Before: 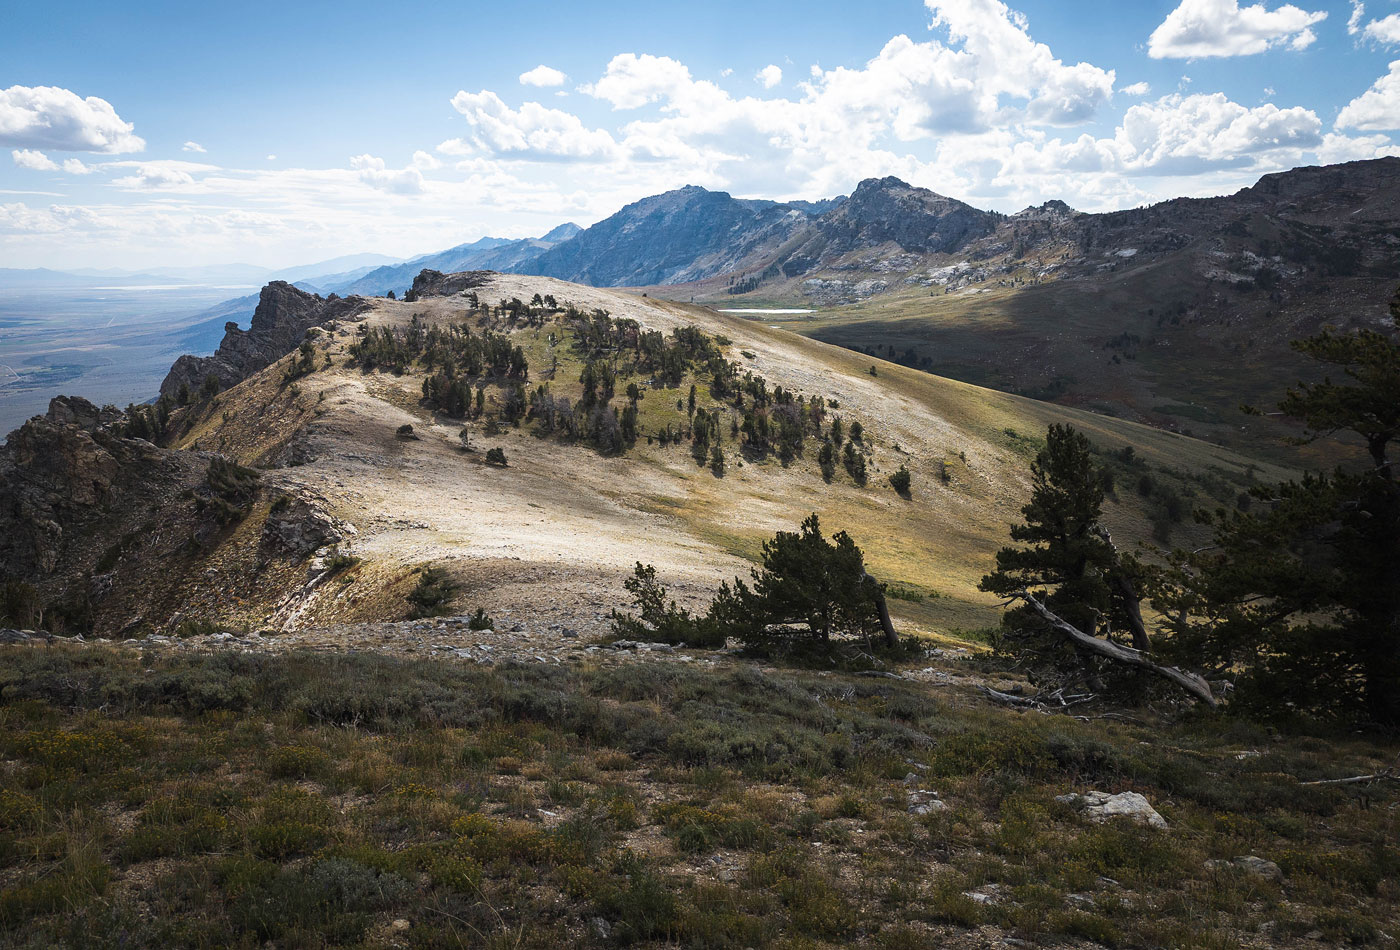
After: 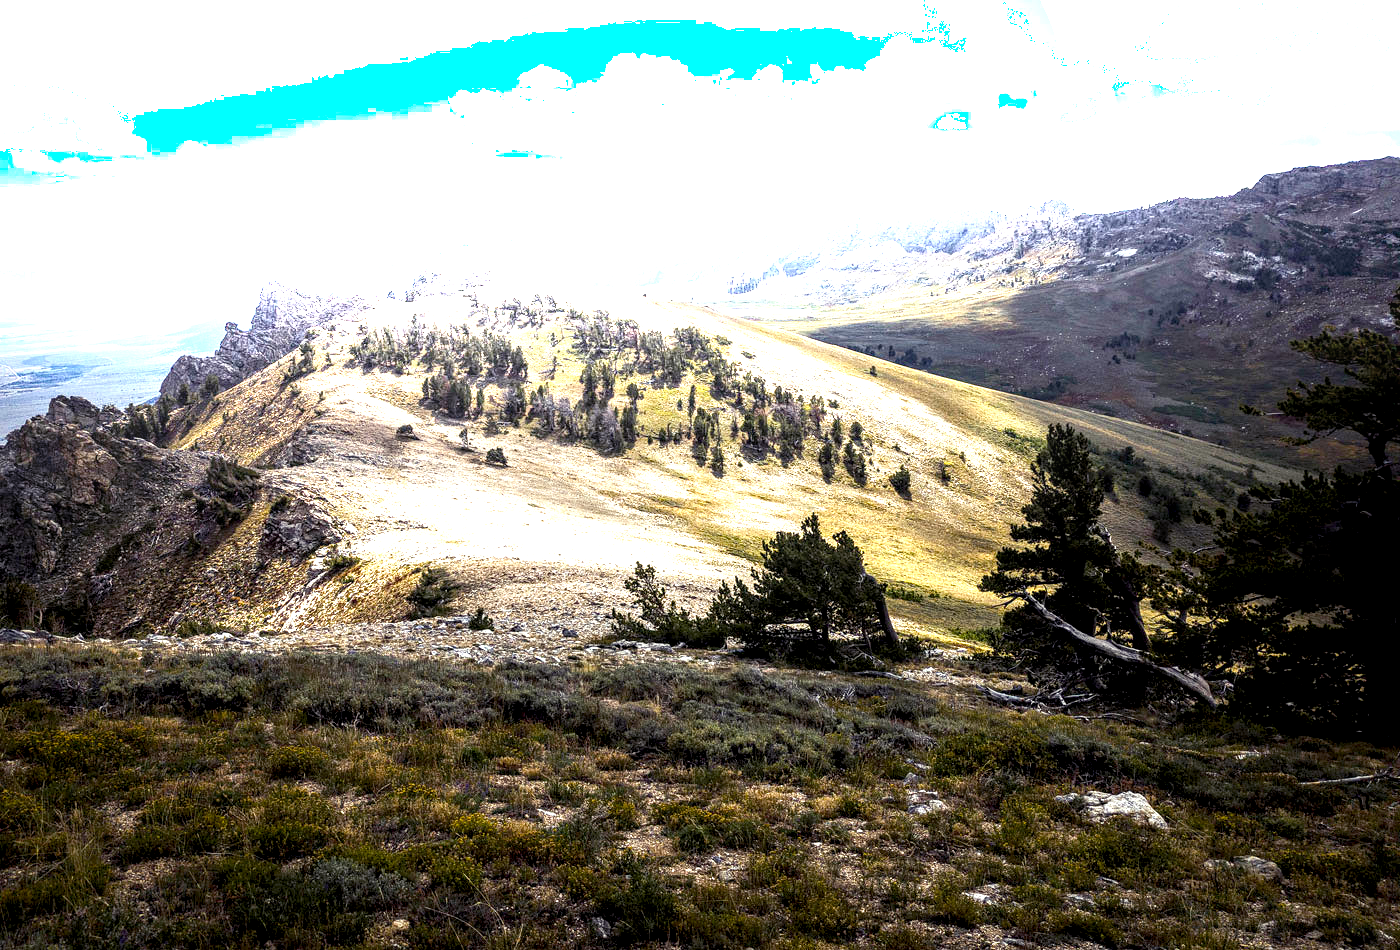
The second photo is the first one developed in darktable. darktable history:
shadows and highlights: shadows -21.3, highlights 100, soften with gaussian
local contrast: highlights 65%, shadows 54%, detail 169%, midtone range 0.514
white balance: red 0.982, blue 1.018
color balance rgb: shadows lift › luminance -21.66%, shadows lift › chroma 6.57%, shadows lift › hue 270°, power › chroma 0.68%, power › hue 60°, highlights gain › luminance 6.08%, highlights gain › chroma 1.33%, highlights gain › hue 90°, global offset › luminance -0.87%, perceptual saturation grading › global saturation 26.86%, perceptual saturation grading › highlights -28.39%, perceptual saturation grading › mid-tones 15.22%, perceptual saturation grading › shadows 33.98%, perceptual brilliance grading › highlights 10%, perceptual brilliance grading › mid-tones 5%
exposure: black level correction 0.001, exposure 0.5 EV, compensate exposure bias true, compensate highlight preservation false
